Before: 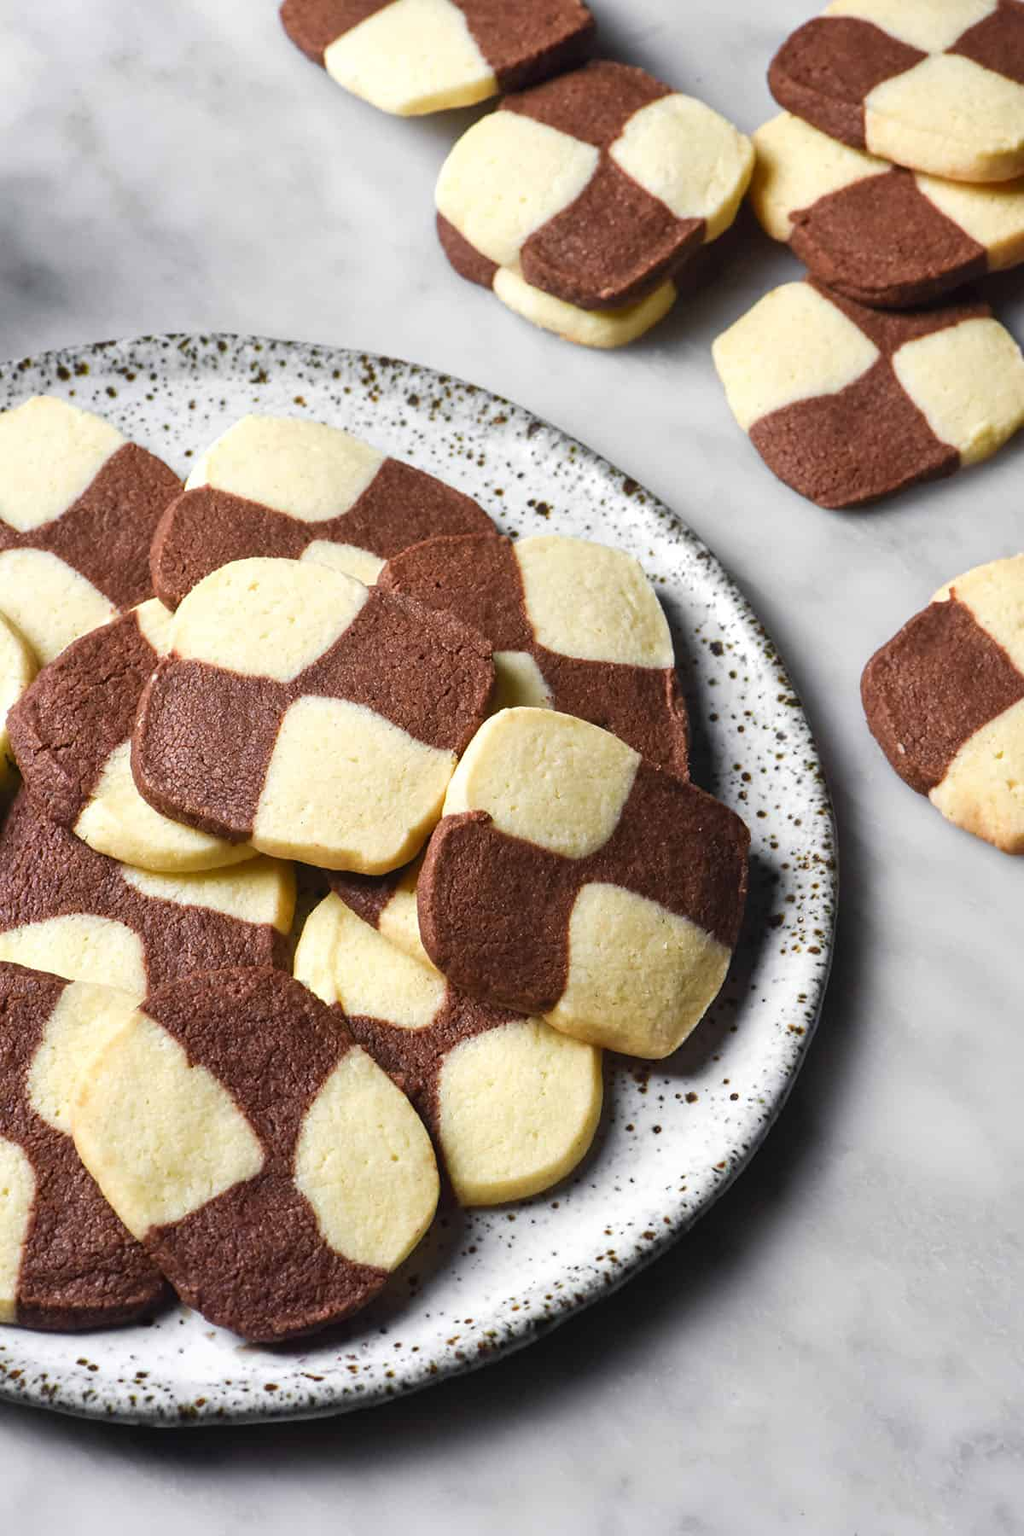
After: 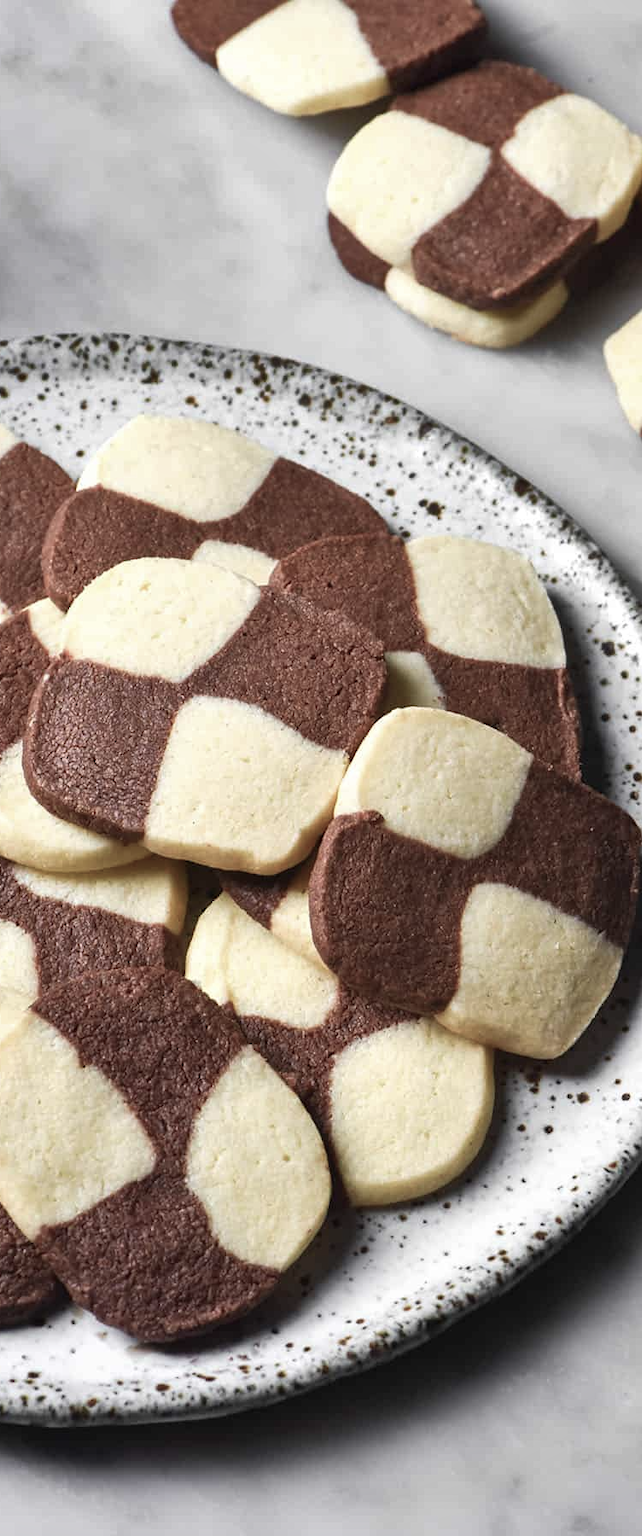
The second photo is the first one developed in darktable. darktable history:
crop: left 10.644%, right 26.528%
shadows and highlights: low approximation 0.01, soften with gaussian
color balance: input saturation 100.43%, contrast fulcrum 14.22%, output saturation 70.41%
